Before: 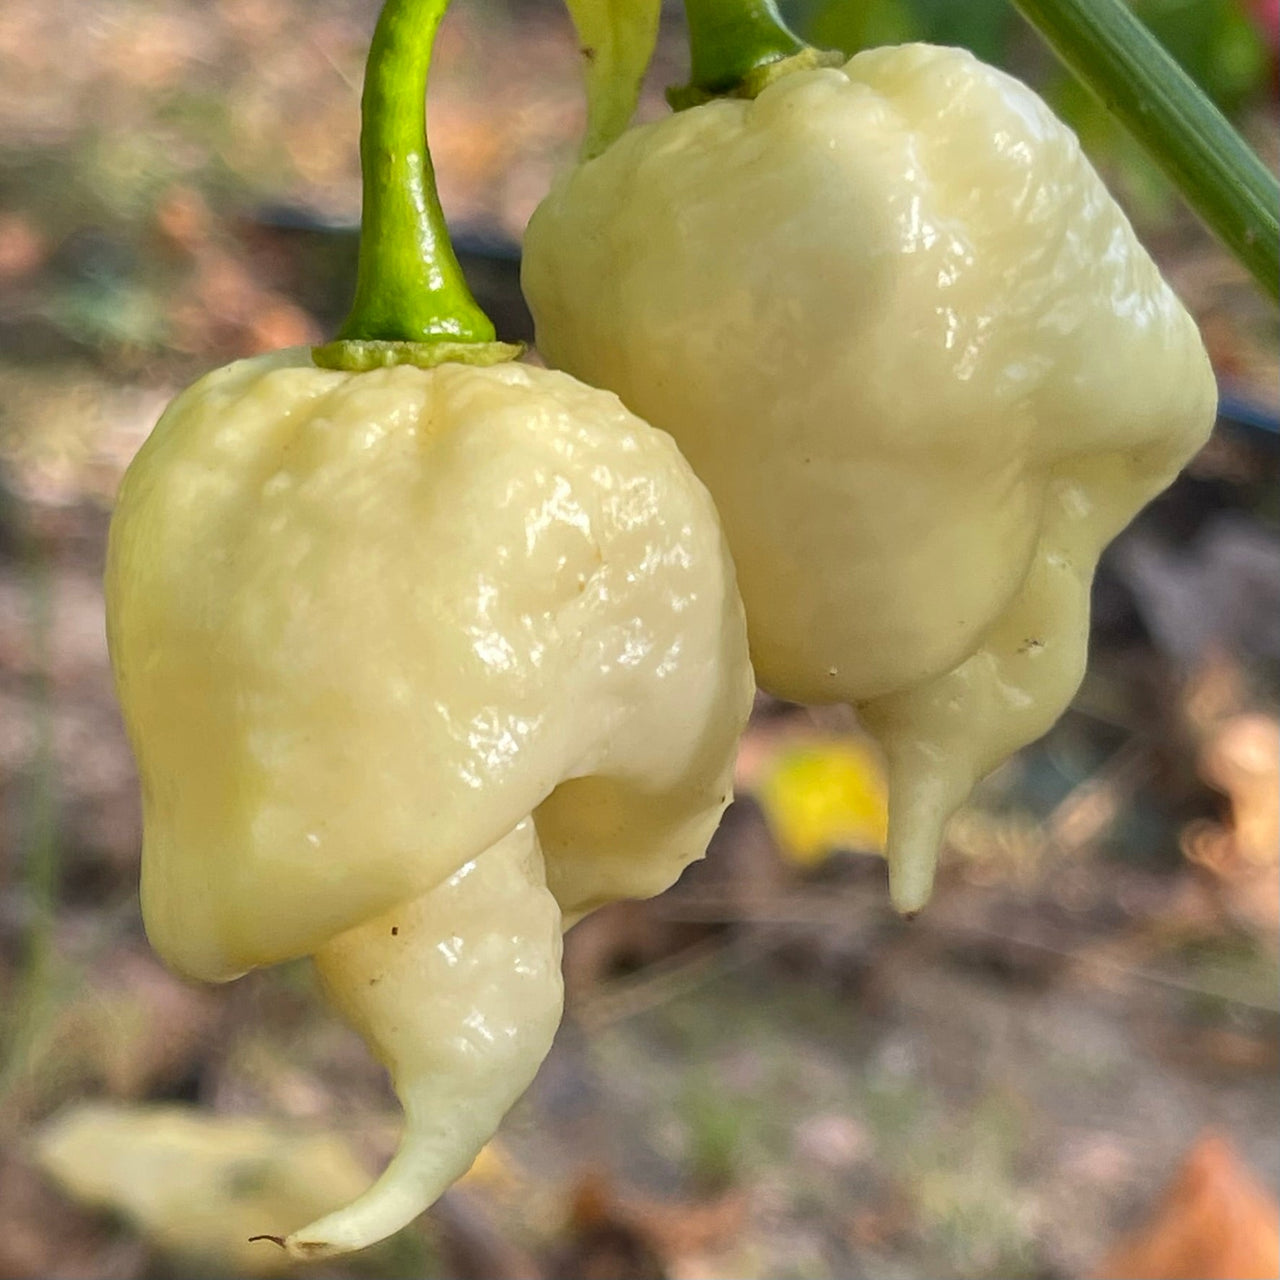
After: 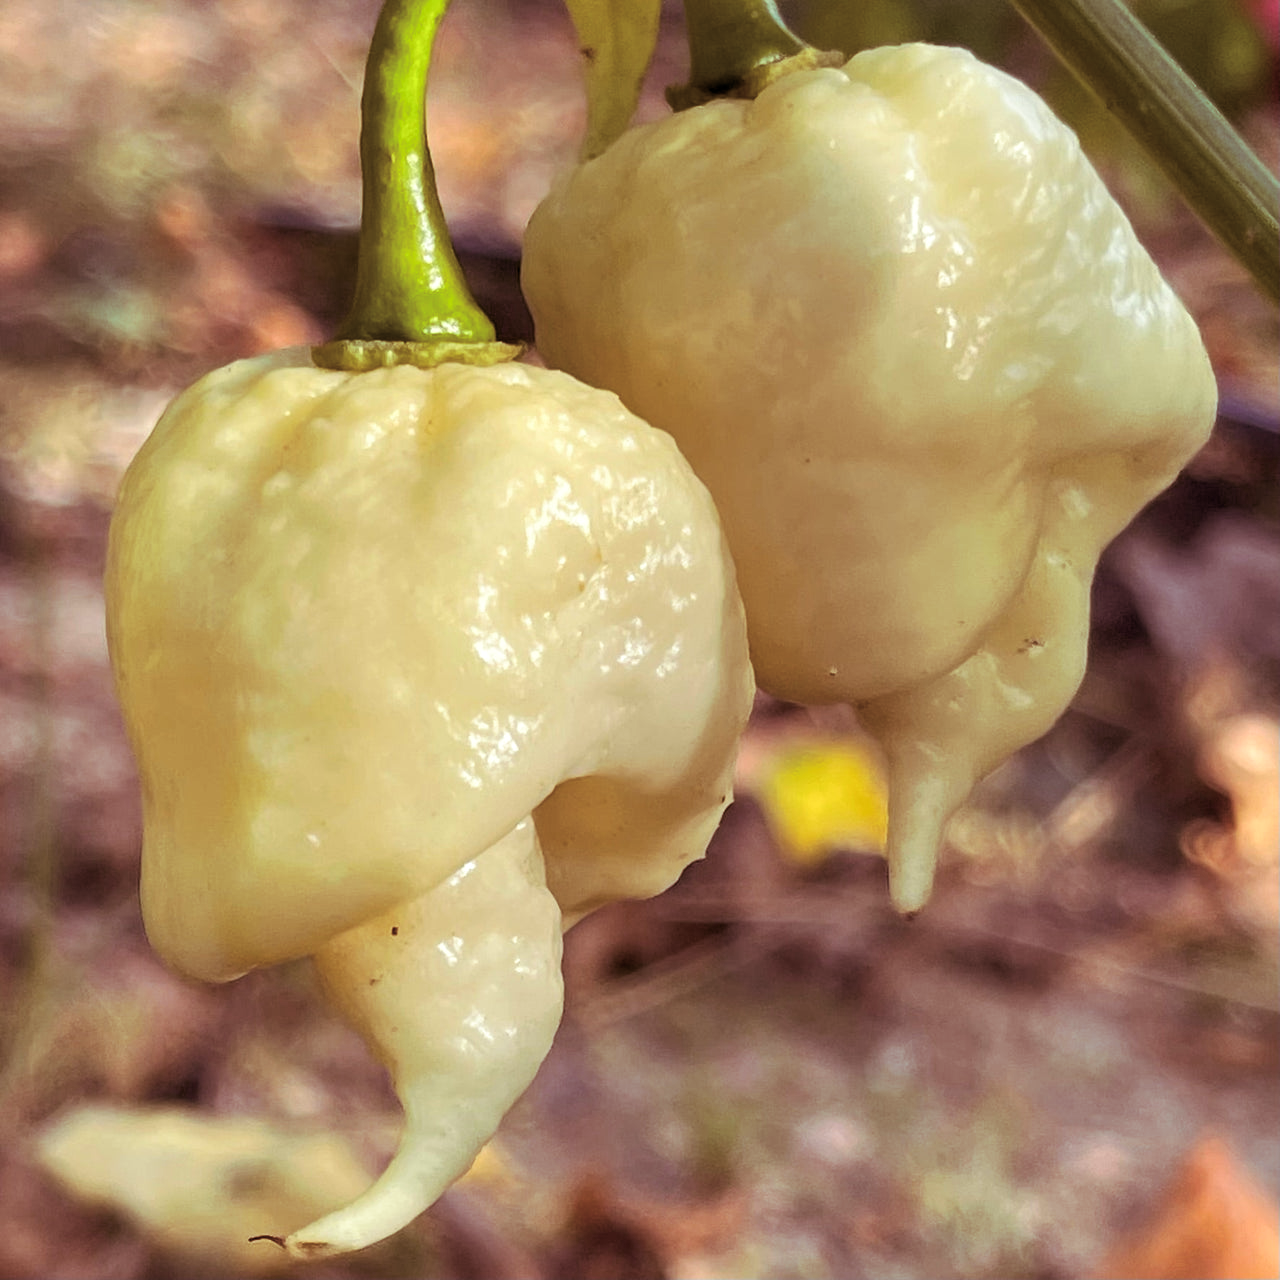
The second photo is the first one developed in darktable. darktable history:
color balance rgb: perceptual saturation grading › global saturation 20%, perceptual saturation grading › highlights -25%, perceptual saturation grading › shadows 25%
exposure: black level correction 0.007, exposure 0.093 EV, compensate highlight preservation false
split-toning: on, module defaults
